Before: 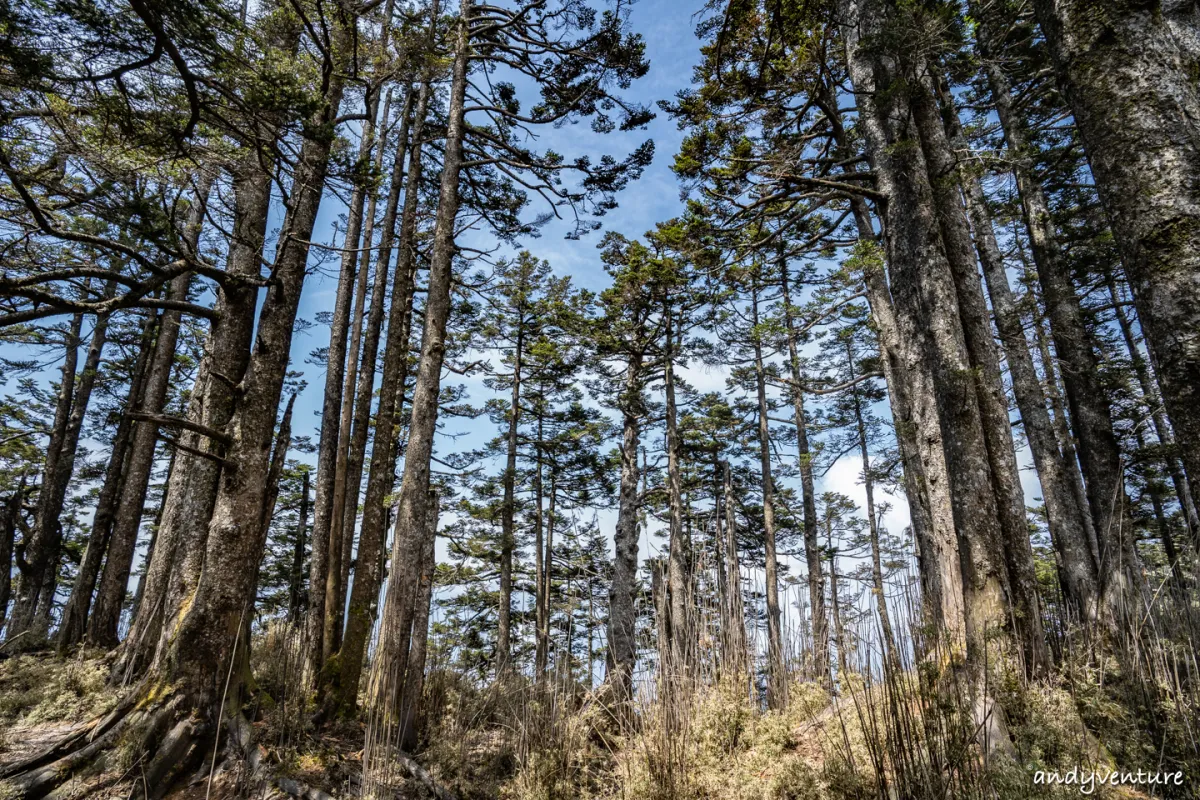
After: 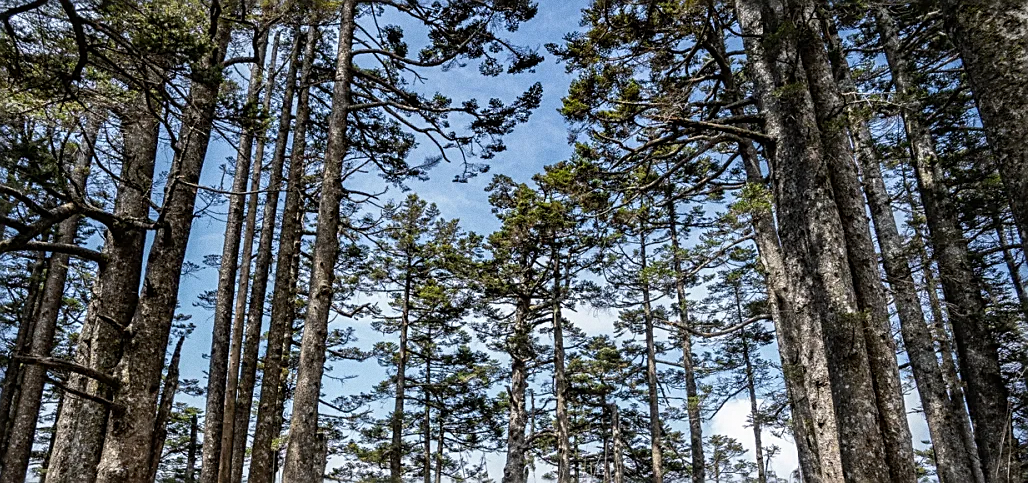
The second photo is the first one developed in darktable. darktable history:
grain: coarseness 0.09 ISO
crop and rotate: left 9.345%, top 7.22%, right 4.982%, bottom 32.331%
sharpen: on, module defaults
